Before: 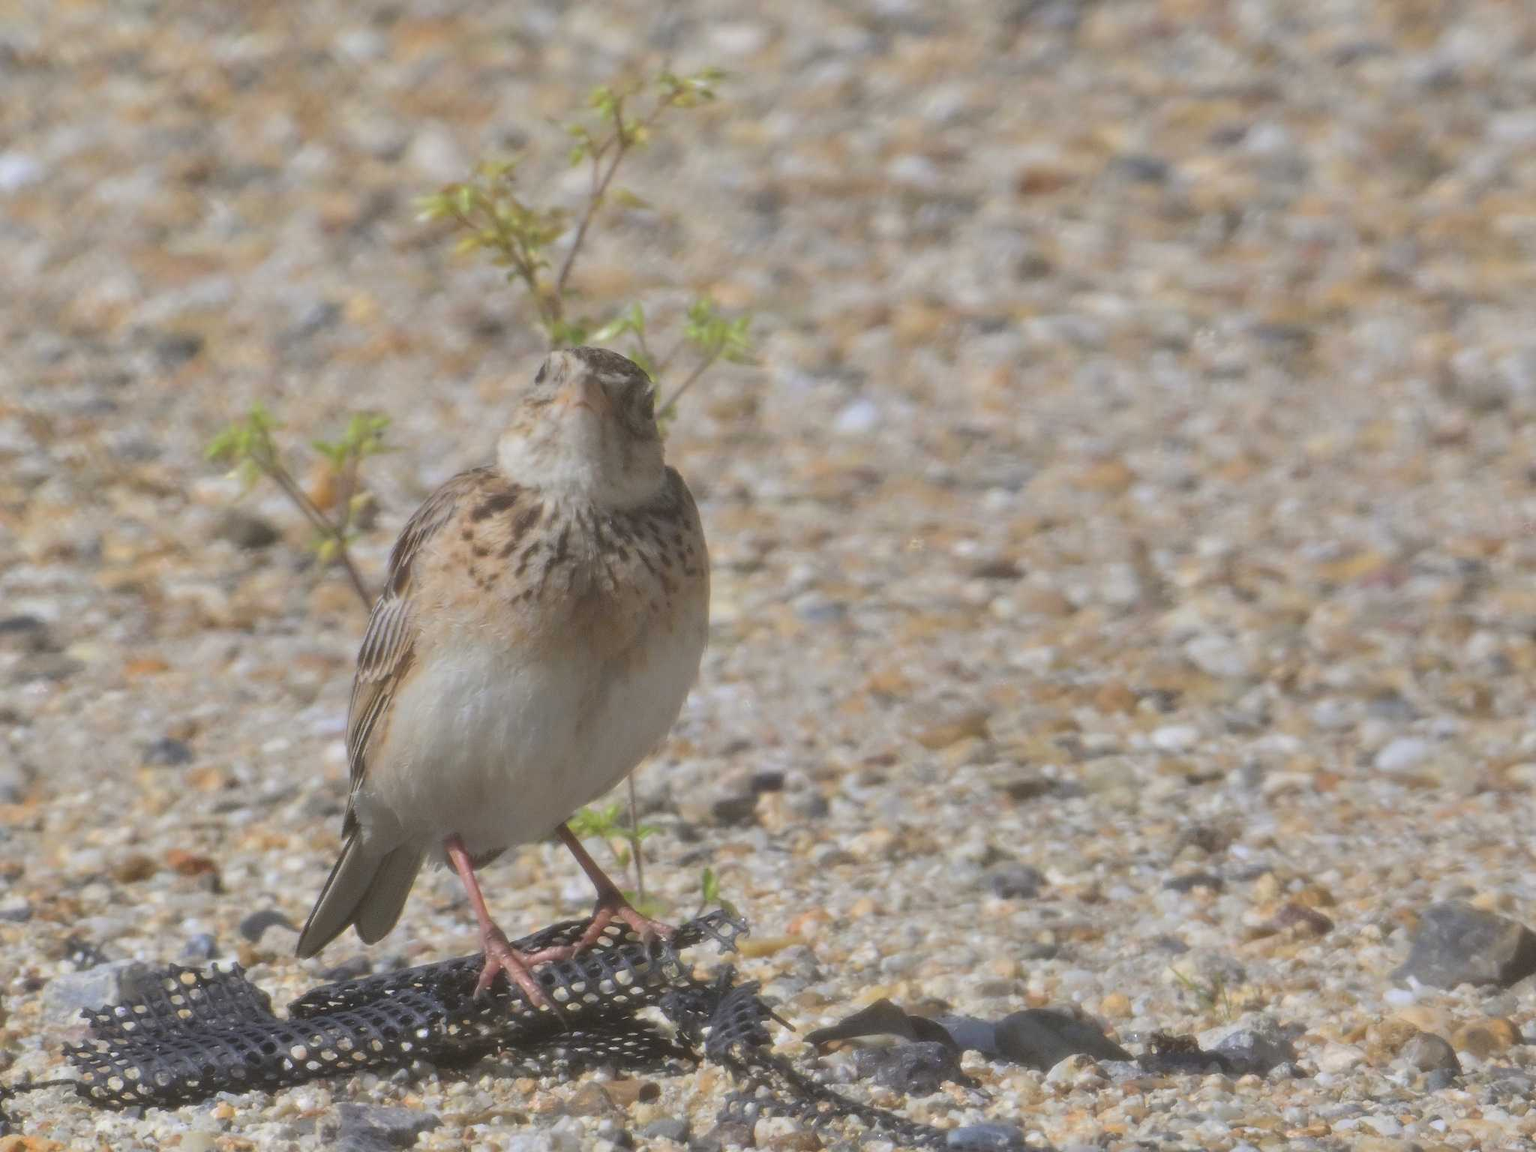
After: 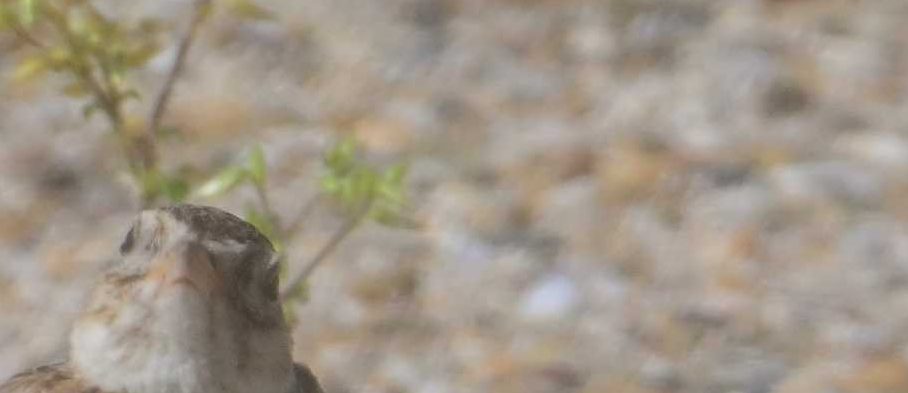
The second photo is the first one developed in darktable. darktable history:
shadows and highlights: radius 330.07, shadows 53.68, highlights -98.1, compress 94.47%, soften with gaussian
crop: left 28.986%, top 16.837%, right 26.638%, bottom 57.545%
